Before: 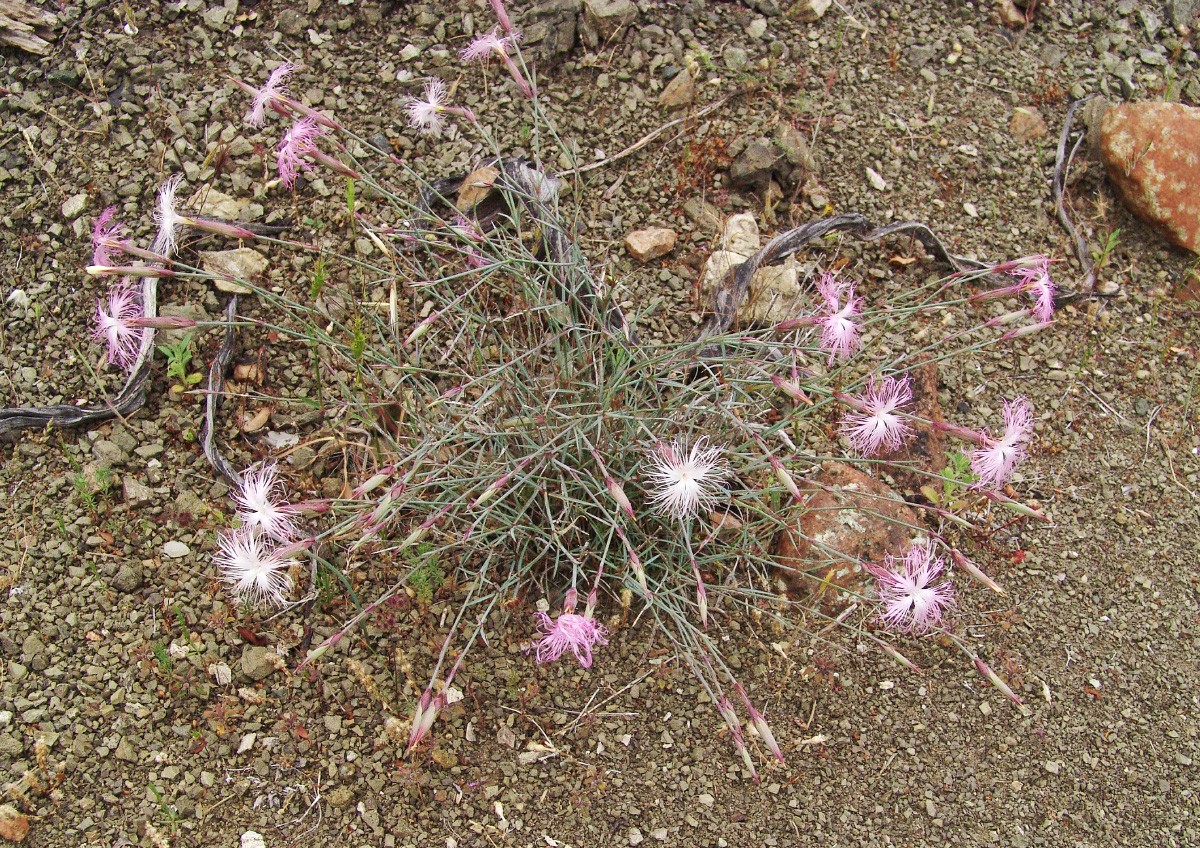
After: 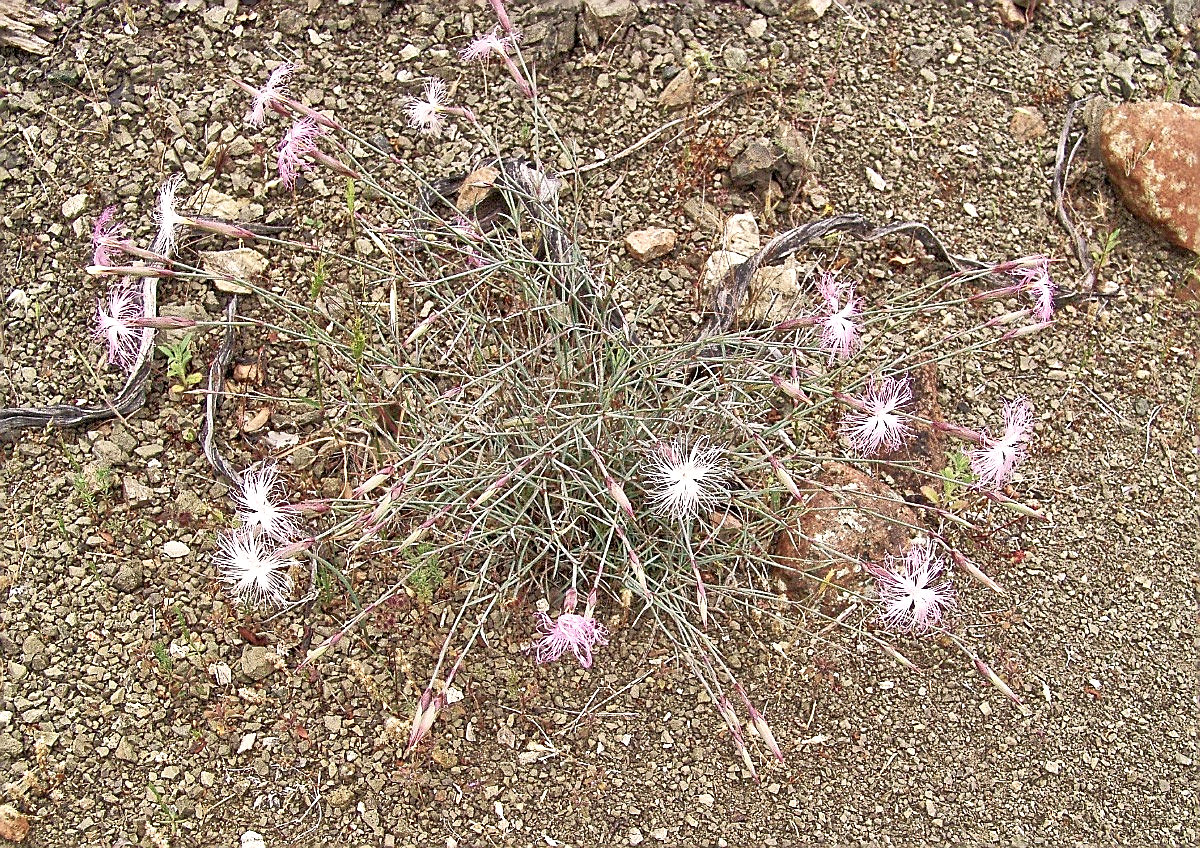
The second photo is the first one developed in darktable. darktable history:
sharpen: radius 1.355, amount 1.26, threshold 0.672
tone equalizer: -7 EV 0.154 EV, -6 EV 0.618 EV, -5 EV 1.13 EV, -4 EV 1.36 EV, -3 EV 1.13 EV, -2 EV 0.6 EV, -1 EV 0.148 EV
color correction: highlights a* 5.6, highlights b* 5.21, saturation 0.63
shadows and highlights: shadows 39.84, highlights -53.51, low approximation 0.01, soften with gaussian
contrast brightness saturation: contrast 0.128, brightness -0.051, saturation 0.153
exposure: black level correction 0.004, exposure 0.384 EV, compensate highlight preservation false
